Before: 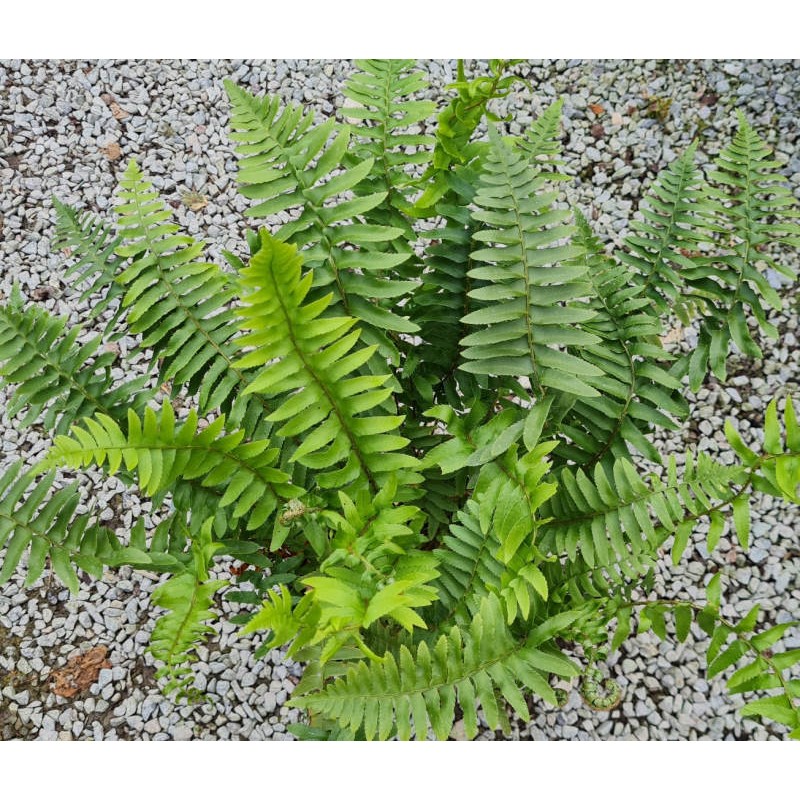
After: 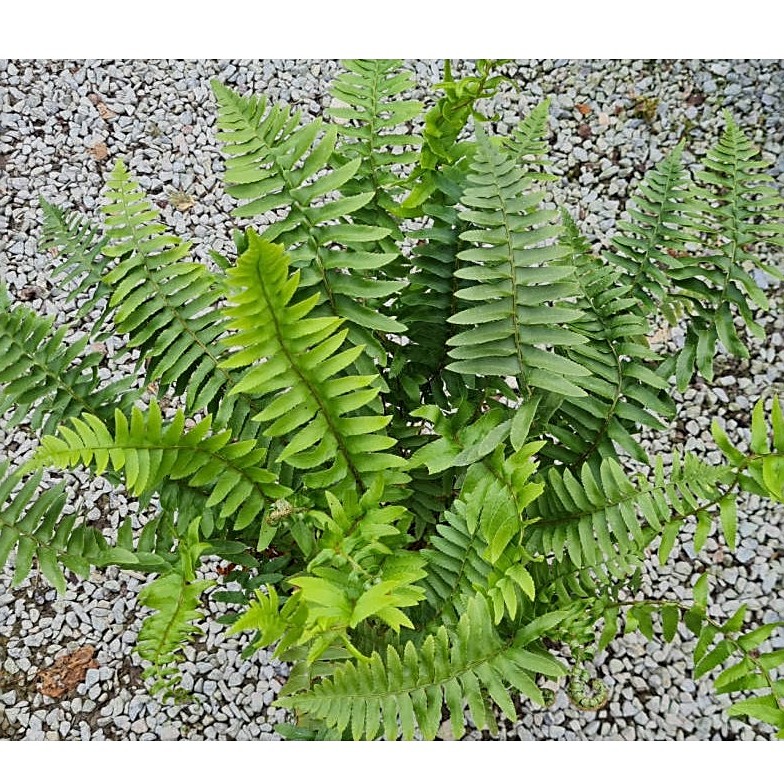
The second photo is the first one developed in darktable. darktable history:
sharpen: on, module defaults
crop: left 1.703%, right 0.286%, bottom 2.076%
